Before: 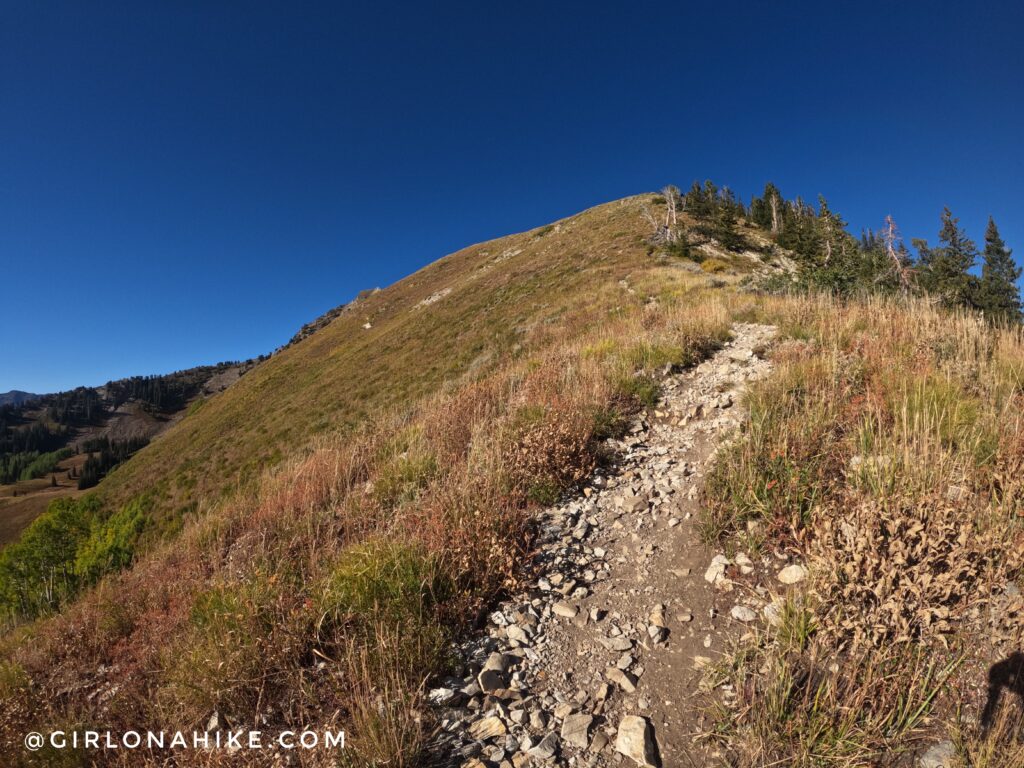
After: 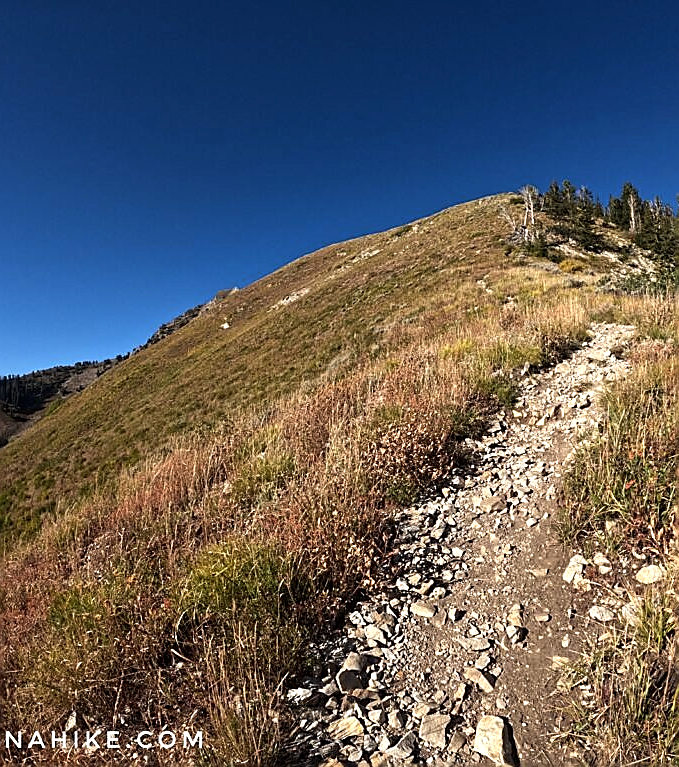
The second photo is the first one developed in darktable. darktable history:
tone equalizer: -8 EV -0.383 EV, -7 EV -0.387 EV, -6 EV -0.32 EV, -5 EV -0.202 EV, -3 EV 0.211 EV, -2 EV 0.337 EV, -1 EV 0.407 EV, +0 EV 0.4 EV, edges refinement/feathering 500, mask exposure compensation -1.57 EV, preserve details no
crop and rotate: left 13.873%, right 19.73%
sharpen: radius 1.401, amount 1.261, threshold 0.76
local contrast: highlights 102%, shadows 99%, detail 131%, midtone range 0.2
